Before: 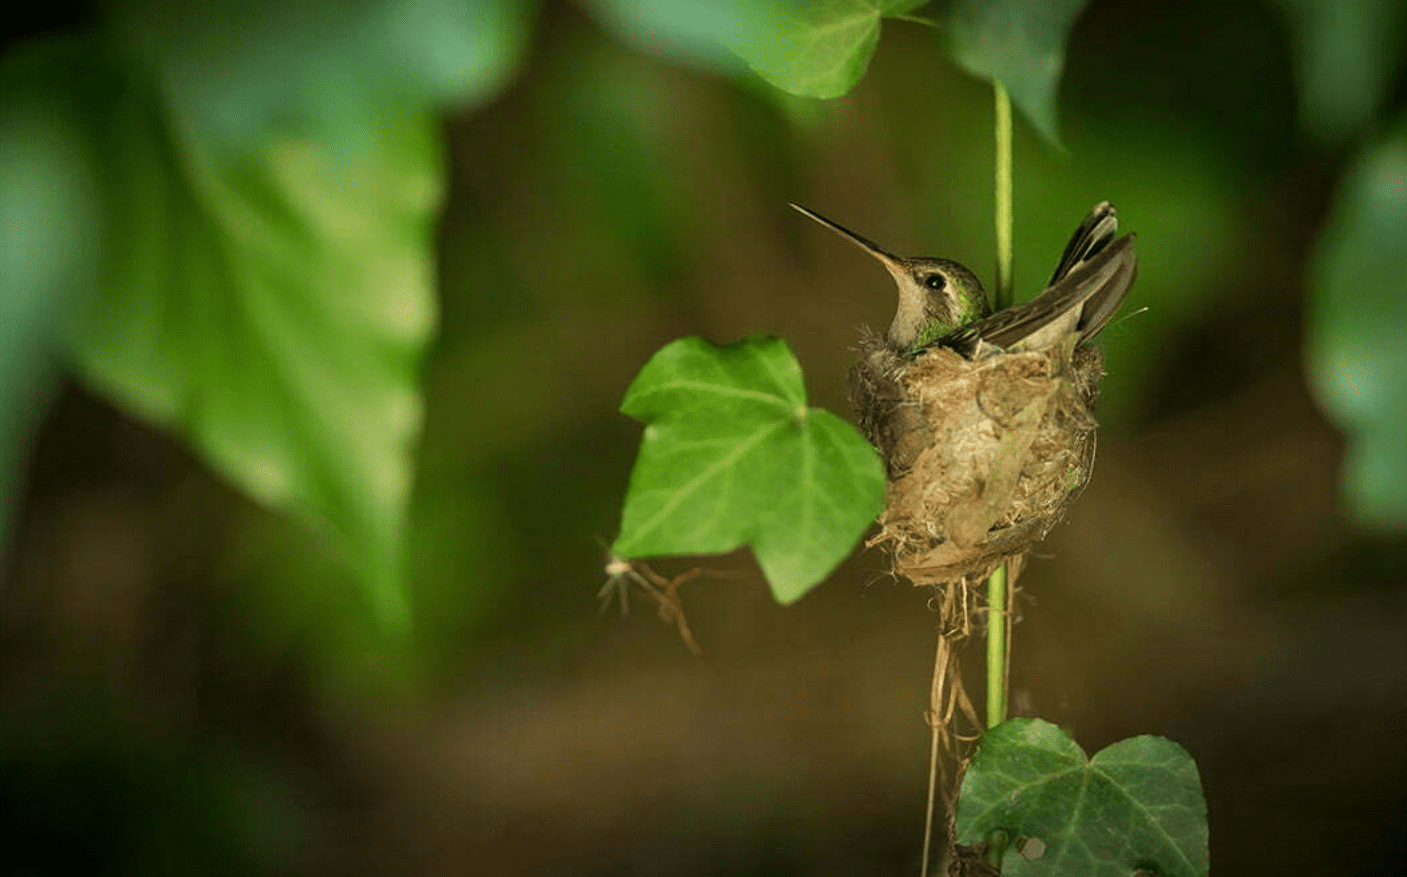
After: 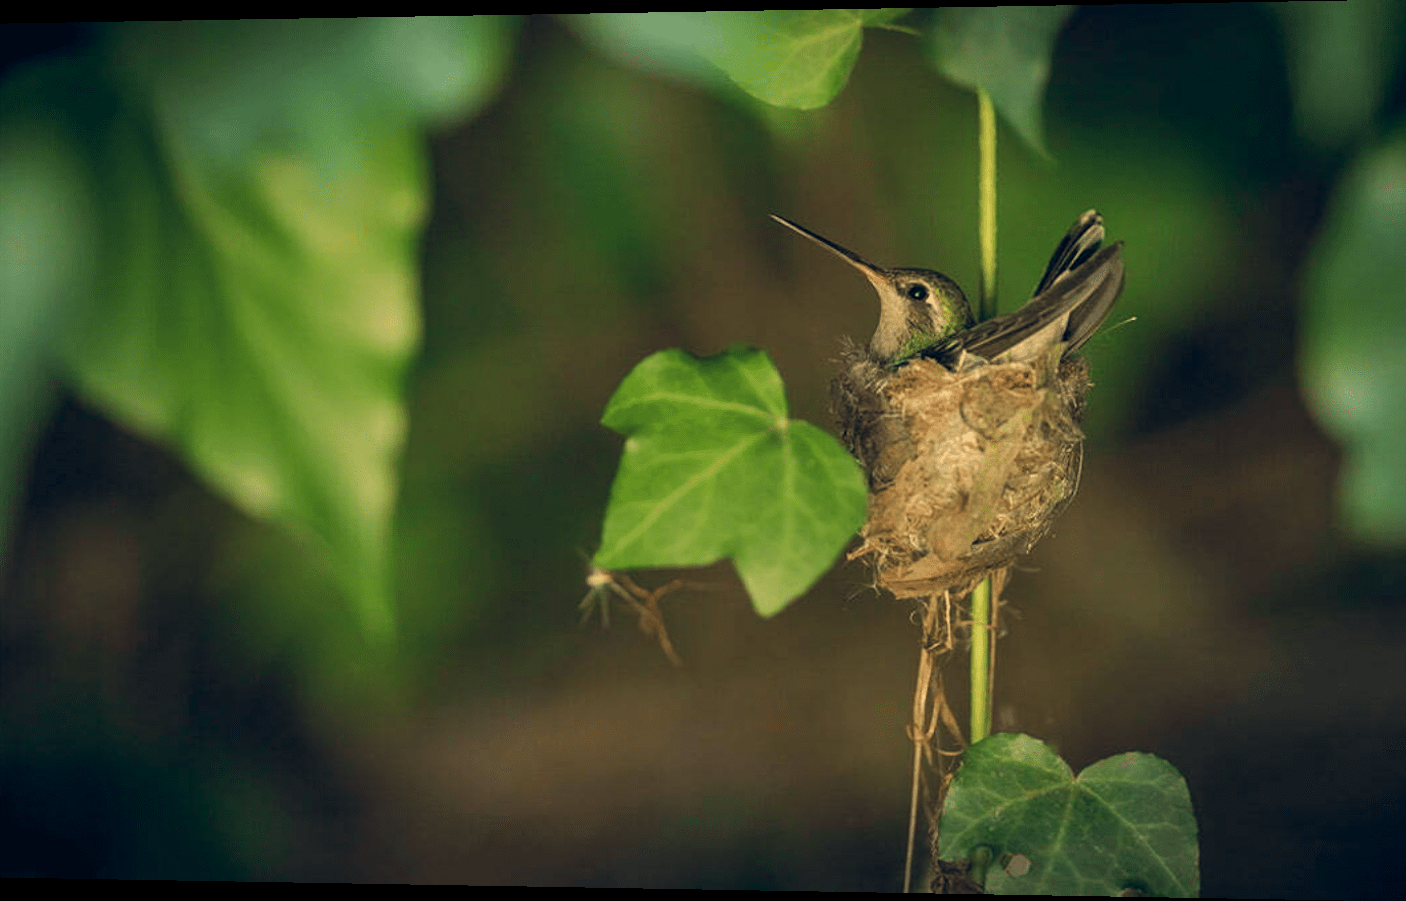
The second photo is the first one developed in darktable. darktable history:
color balance rgb: shadows lift › hue 87.51°, highlights gain › chroma 3.21%, highlights gain › hue 55.1°, global offset › chroma 0.15%, global offset › hue 253.66°, linear chroma grading › global chroma 0.5%
rotate and perspective: lens shift (horizontal) -0.055, automatic cropping off
